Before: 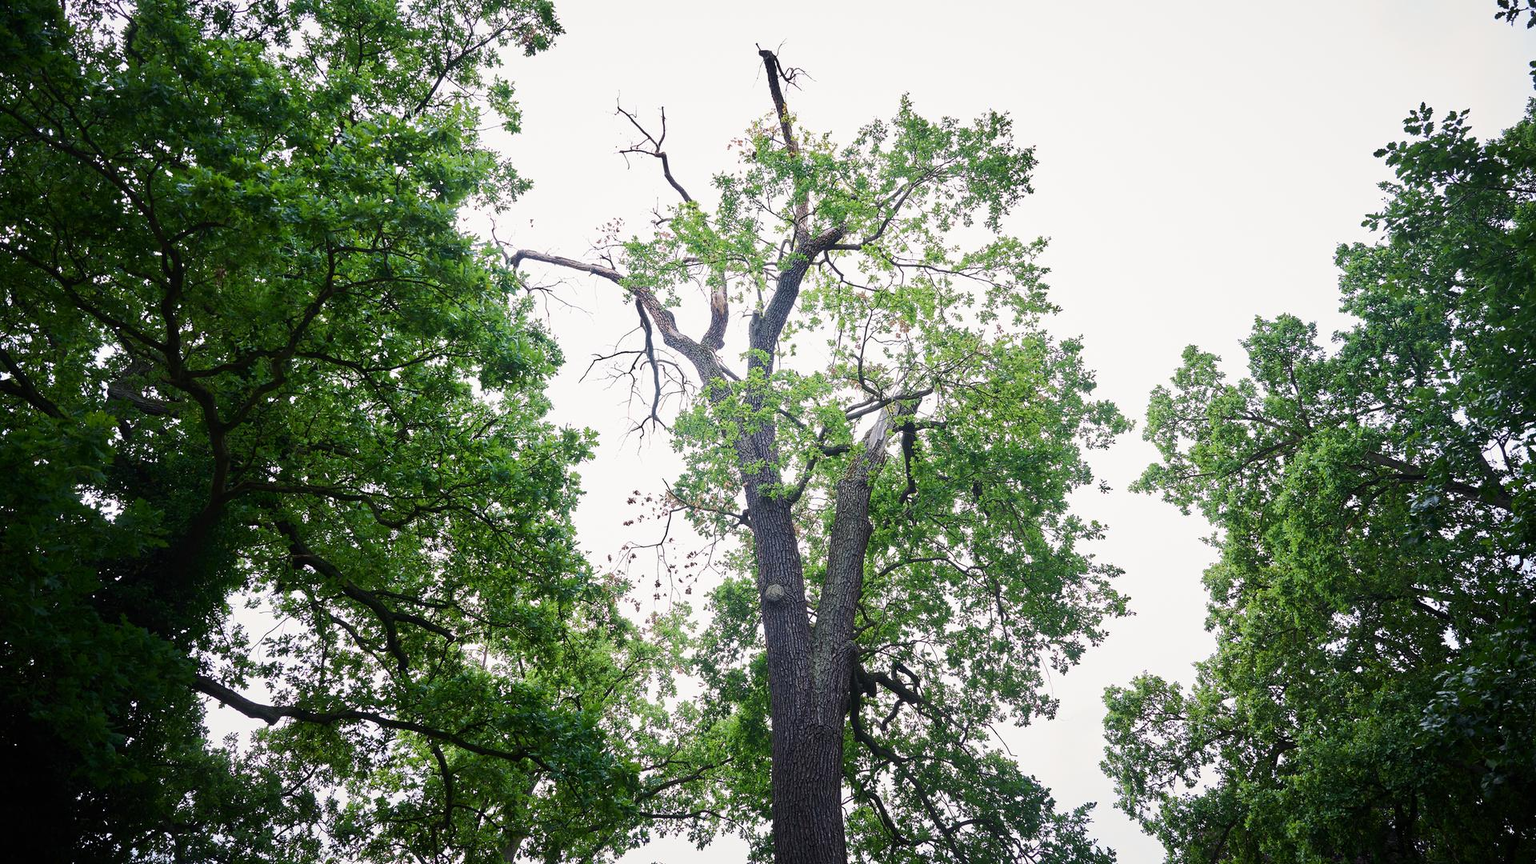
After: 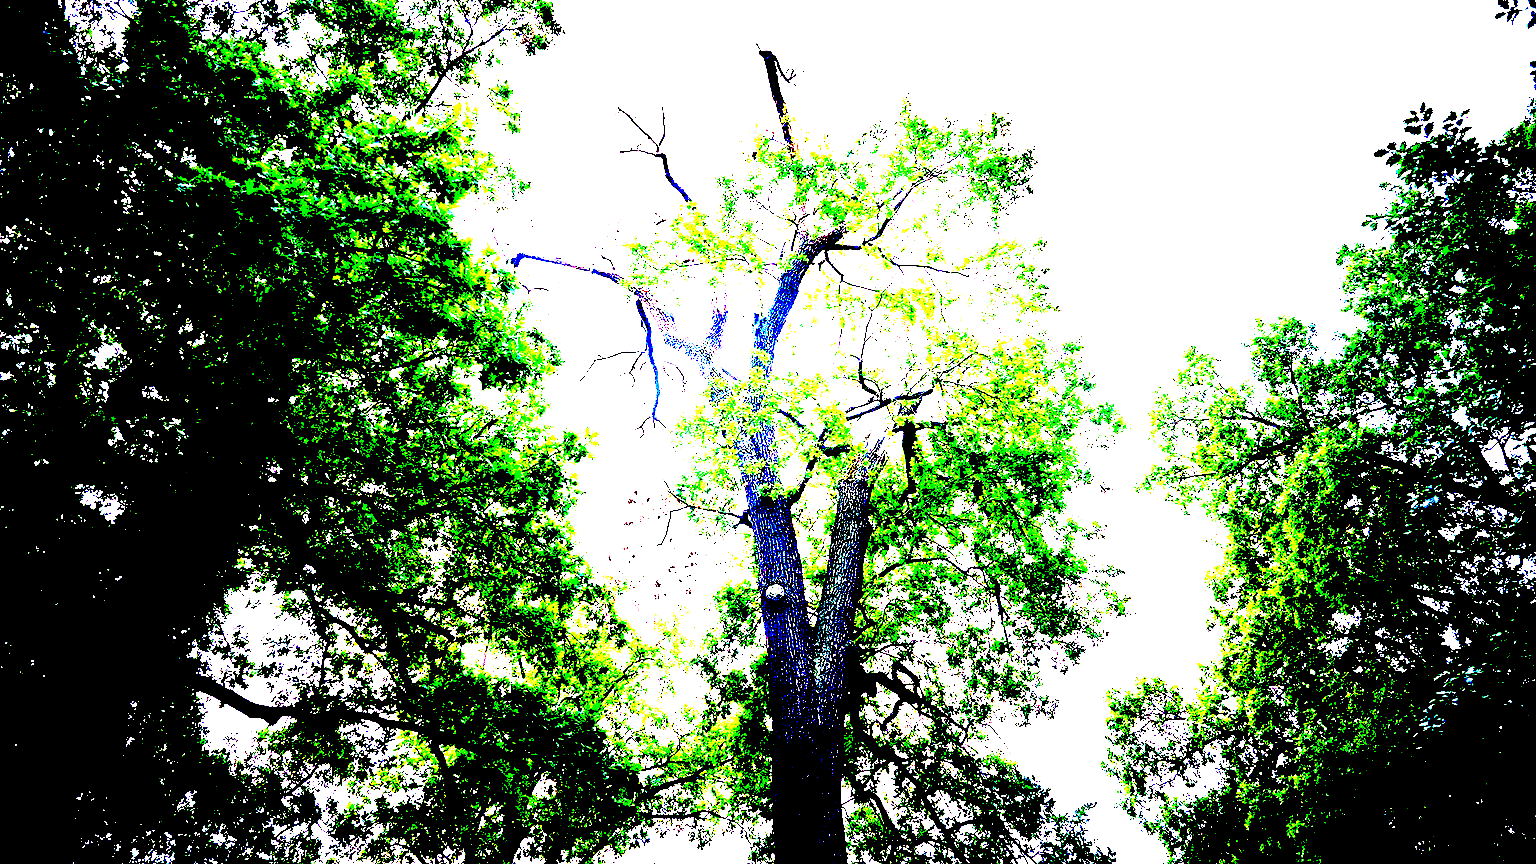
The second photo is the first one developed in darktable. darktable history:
exposure: black level correction 0.1, exposure 3 EV, compensate highlight preservation false
shadows and highlights: shadows -20, white point adjustment -2, highlights -35
